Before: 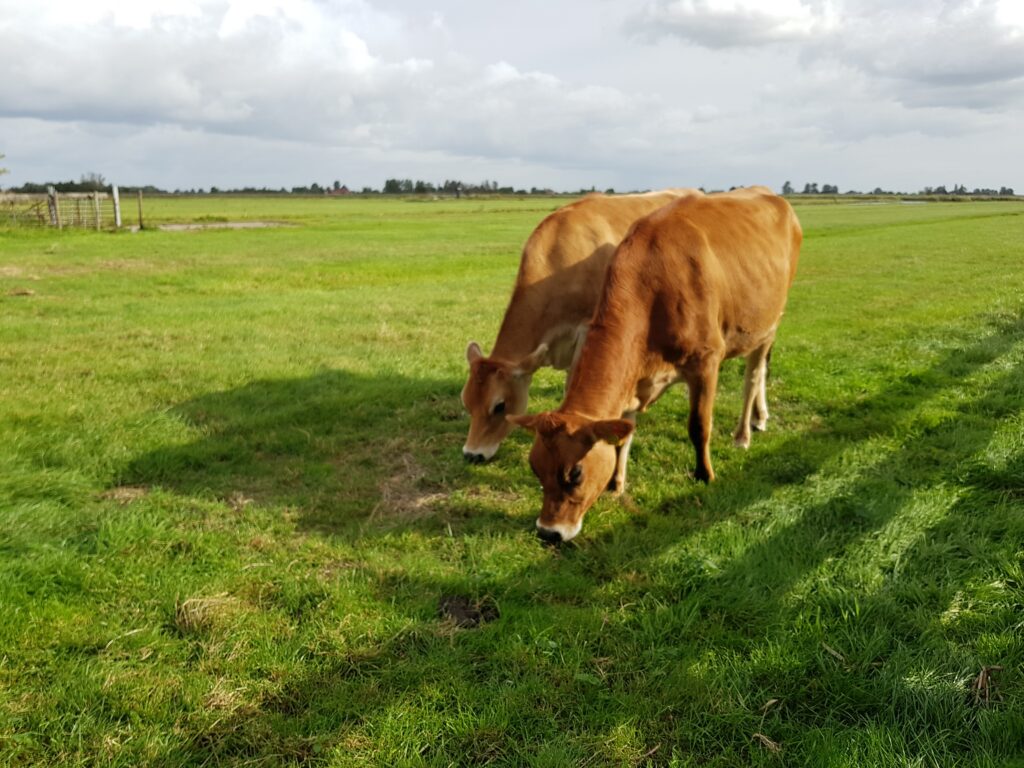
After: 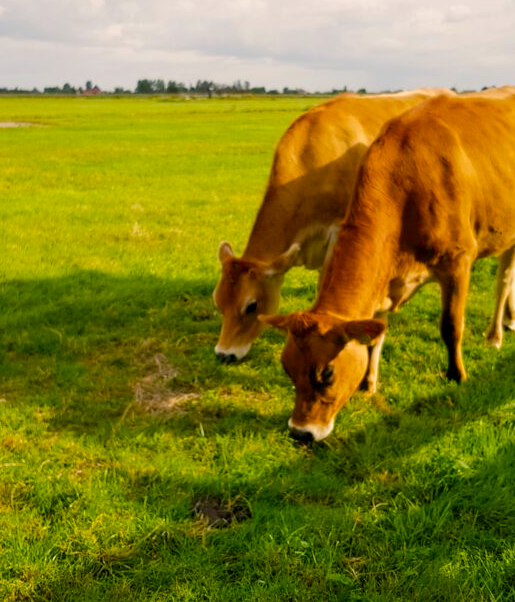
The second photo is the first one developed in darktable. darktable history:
local contrast: highlights 107%, shadows 100%, detail 119%, midtone range 0.2
color balance rgb: highlights gain › chroma 3.052%, highlights gain › hue 60.14°, perceptual saturation grading › global saturation 20%, perceptual saturation grading › highlights 3.56%, perceptual saturation grading › shadows 49.727%, perceptual brilliance grading › mid-tones 10.314%, perceptual brilliance grading › shadows 15.672%
crop and rotate: angle 0.014°, left 24.291%, top 13.078%, right 25.382%, bottom 8.486%
